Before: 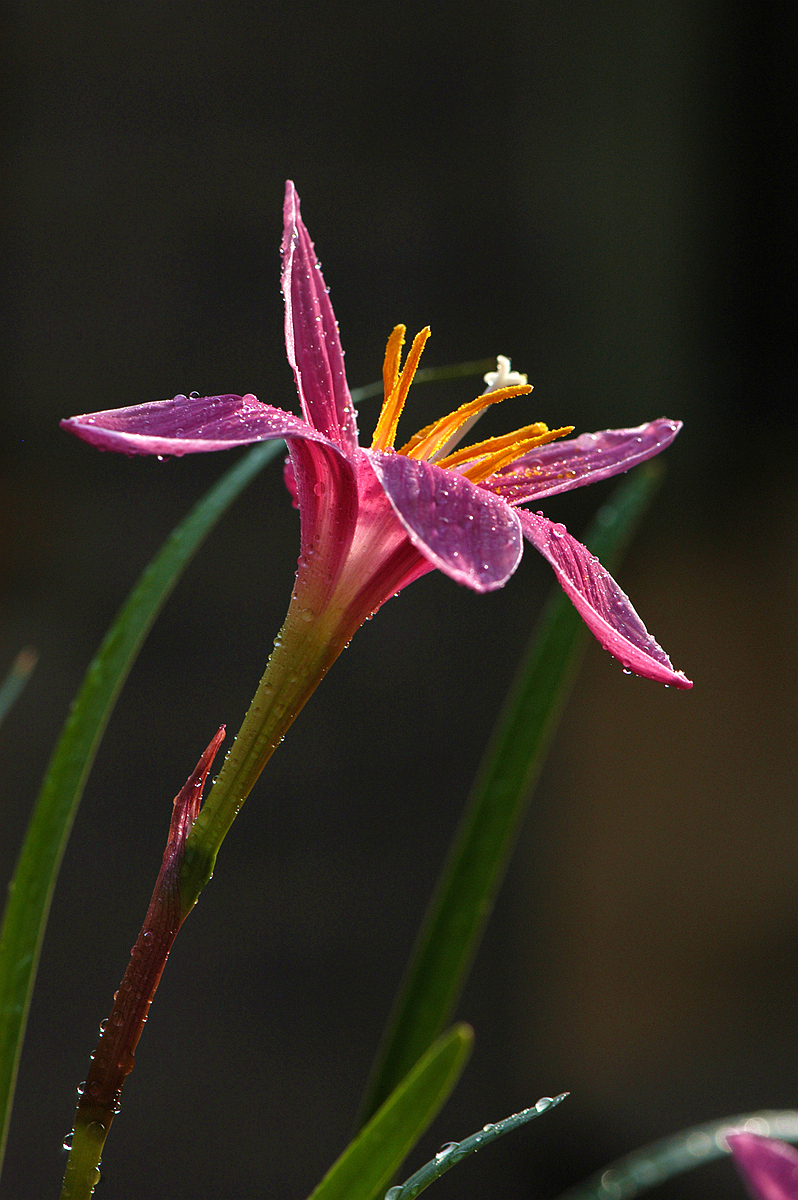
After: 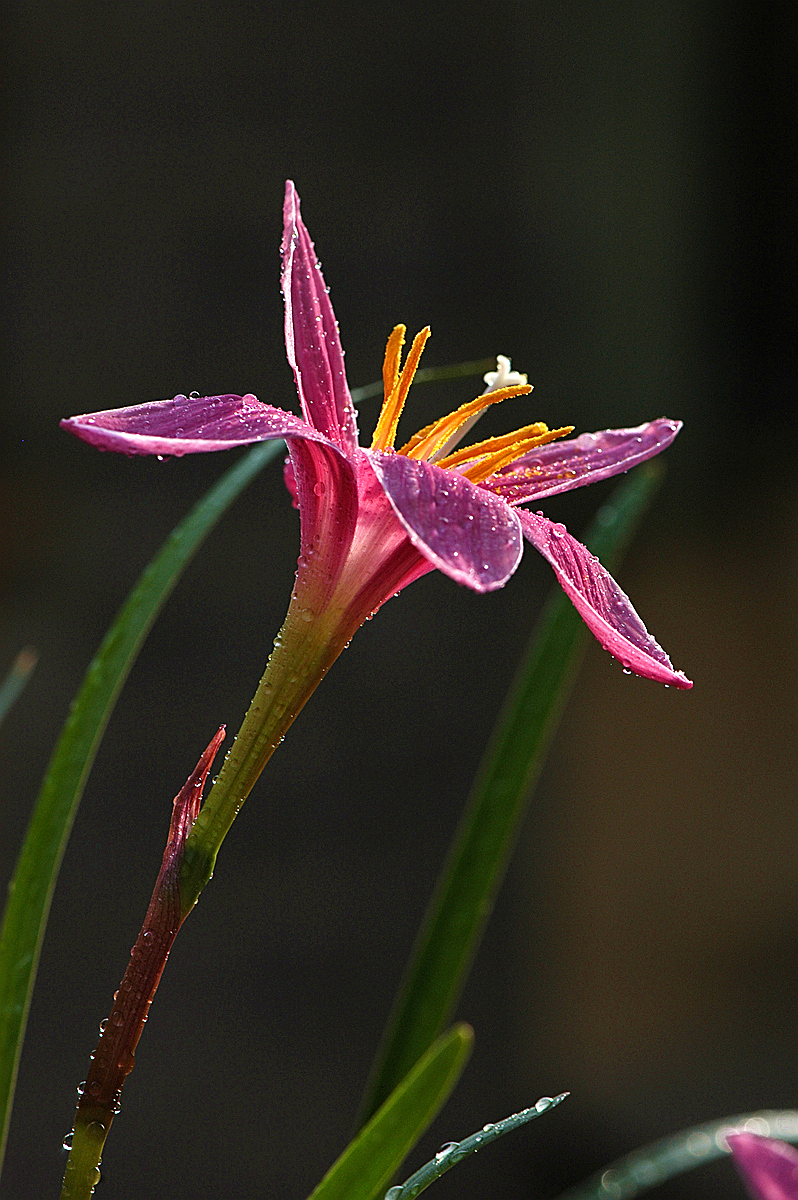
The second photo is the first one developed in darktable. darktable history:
sharpen: amount 0.489
base curve: curves: ch0 [(0, 0) (0.472, 0.508) (1, 1)], preserve colors none
